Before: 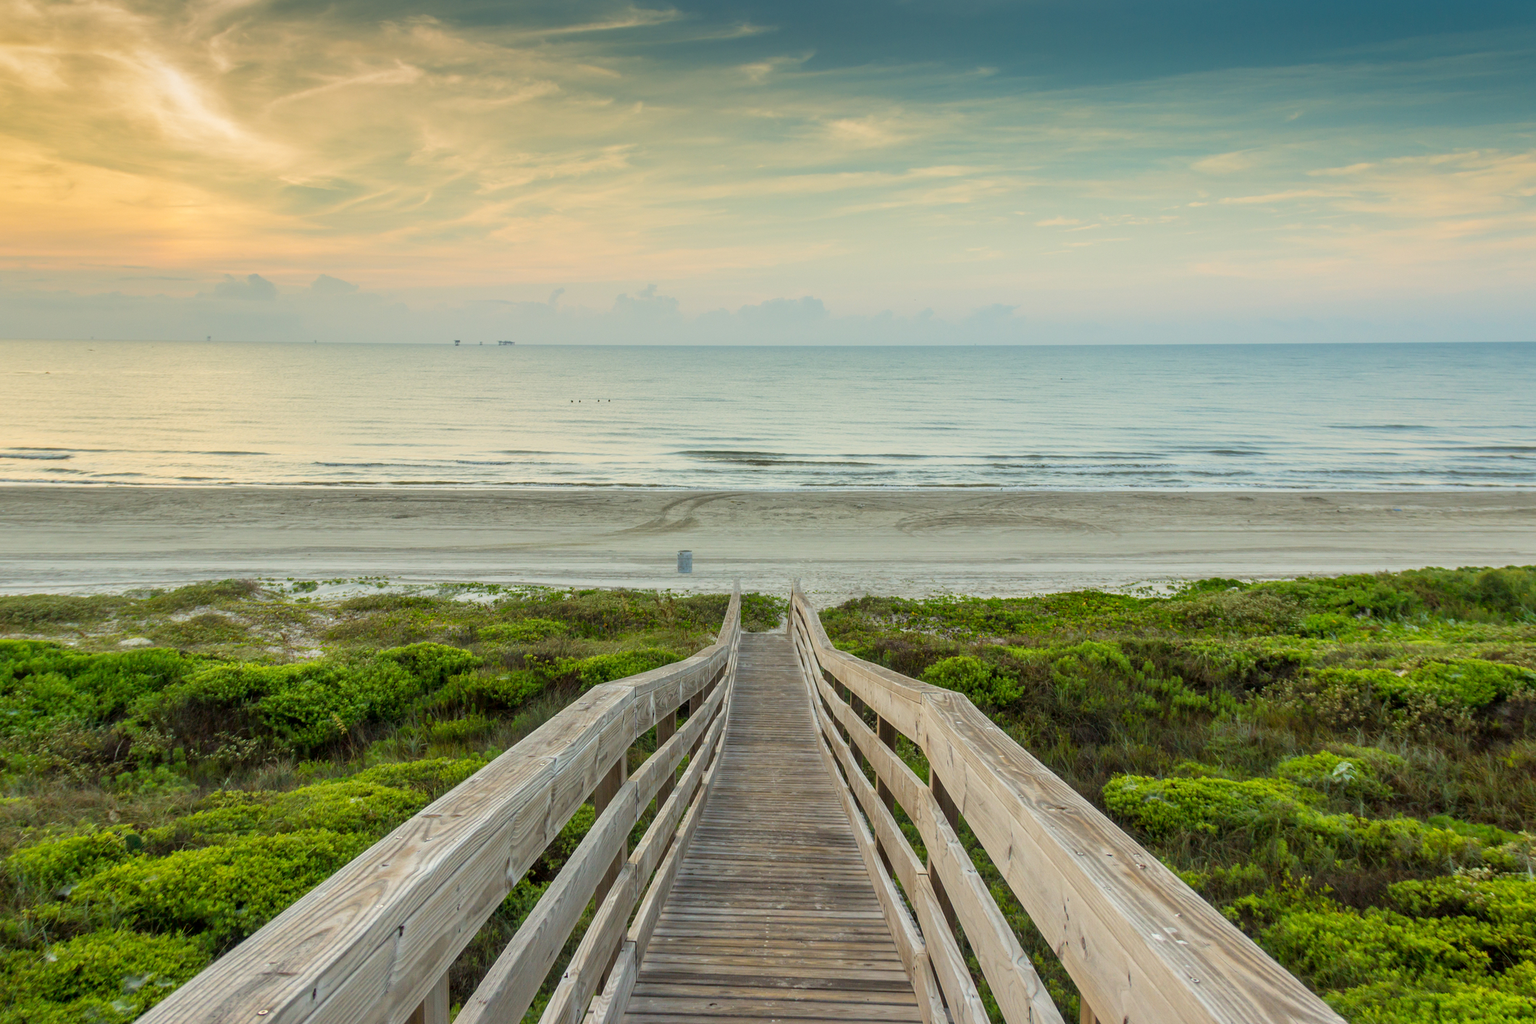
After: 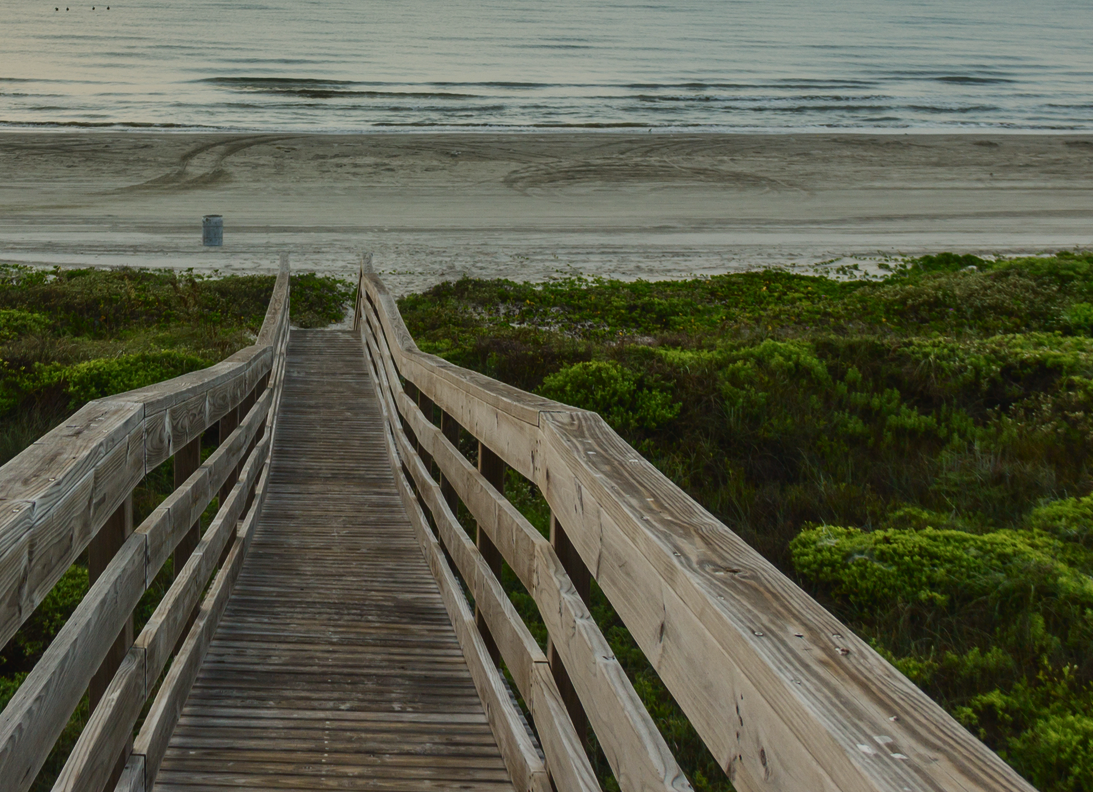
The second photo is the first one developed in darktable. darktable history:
crop: left 34.582%, top 38.589%, right 13.877%, bottom 5.358%
exposure: black level correction -0.016, exposure -1.049 EV, compensate highlight preservation false
contrast brightness saturation: contrast 0.273
